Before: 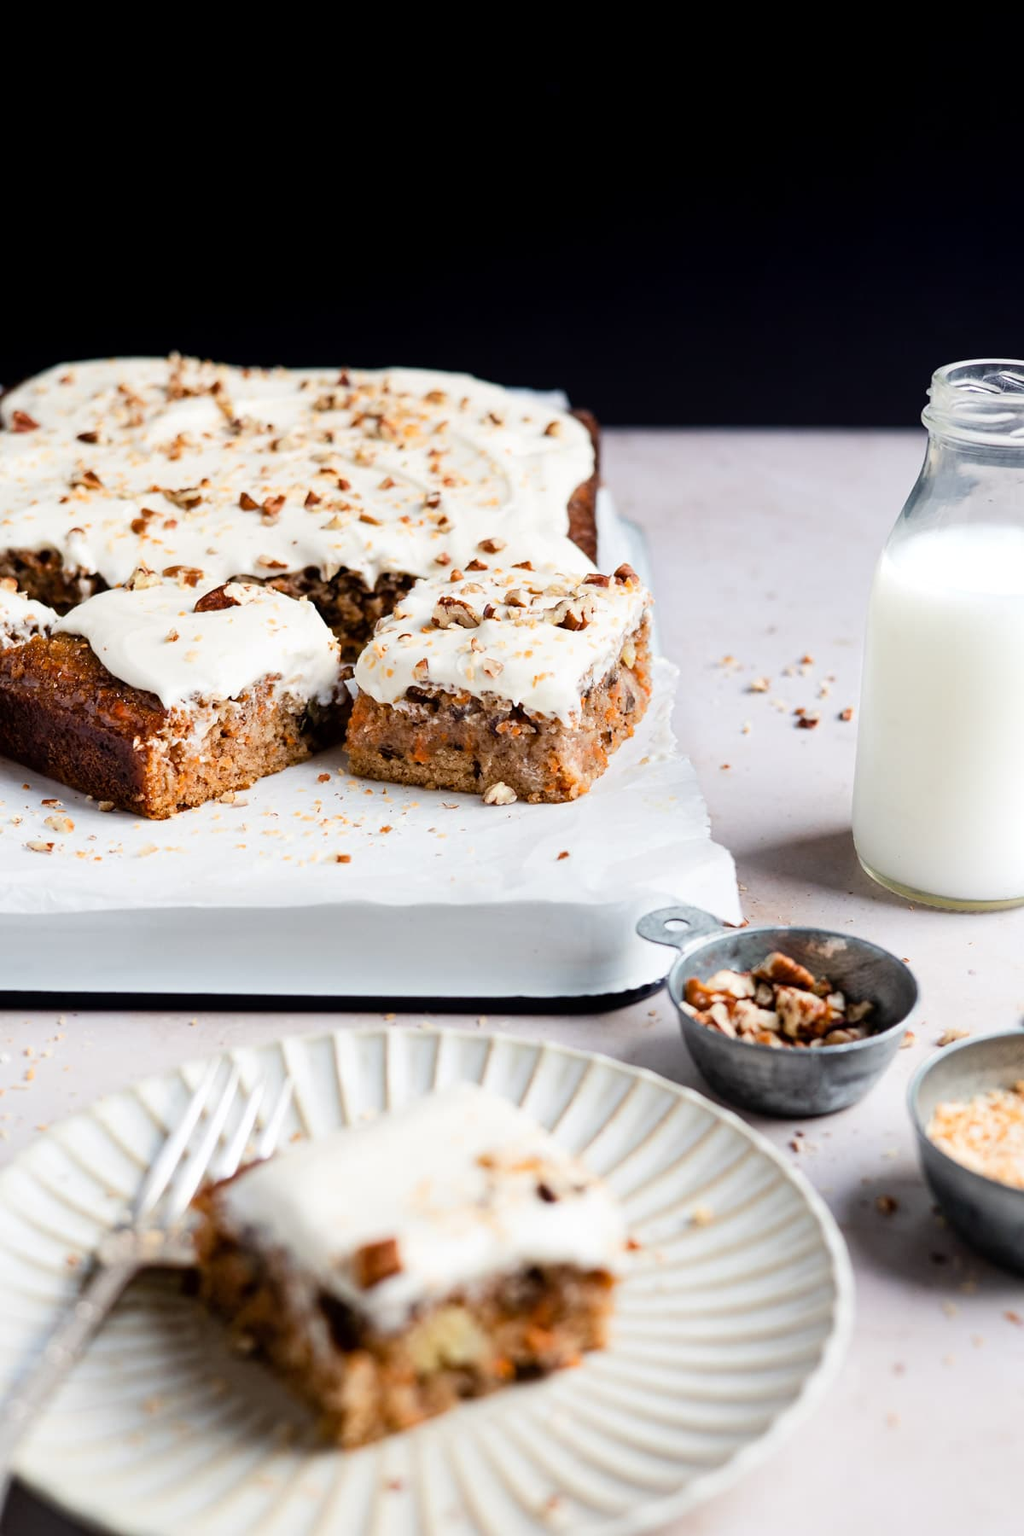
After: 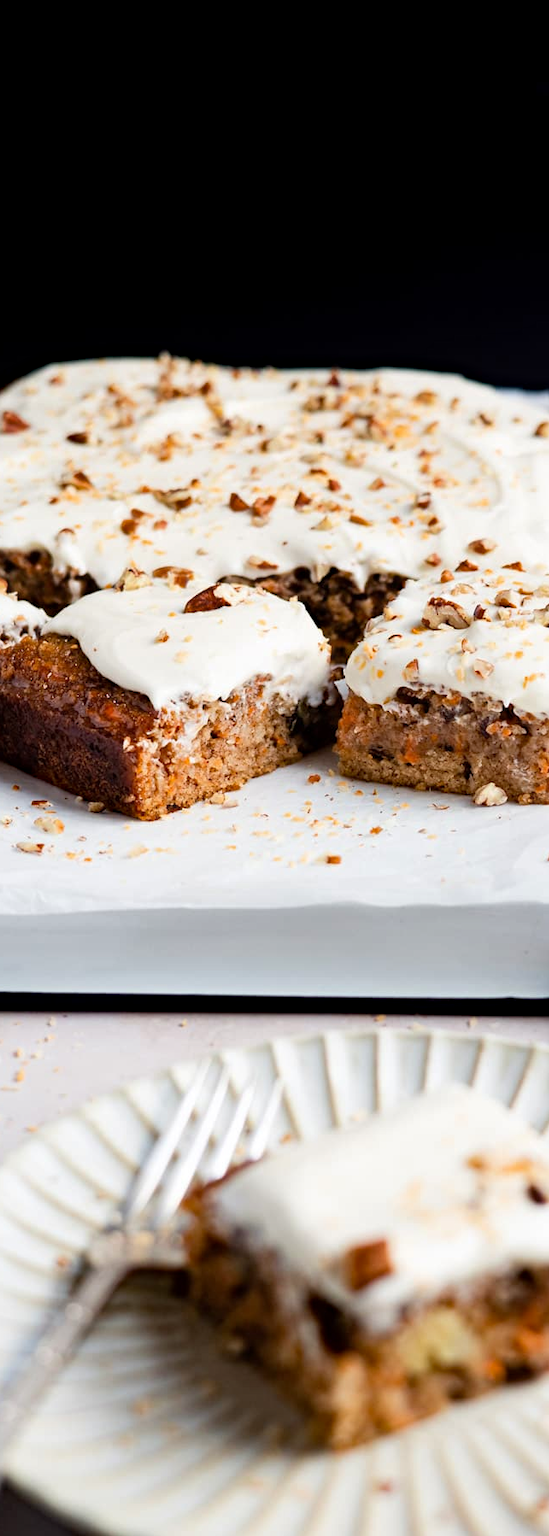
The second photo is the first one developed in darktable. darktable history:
crop: left 1.02%, right 45.343%, bottom 0.082%
haze removal: compatibility mode true, adaptive false
